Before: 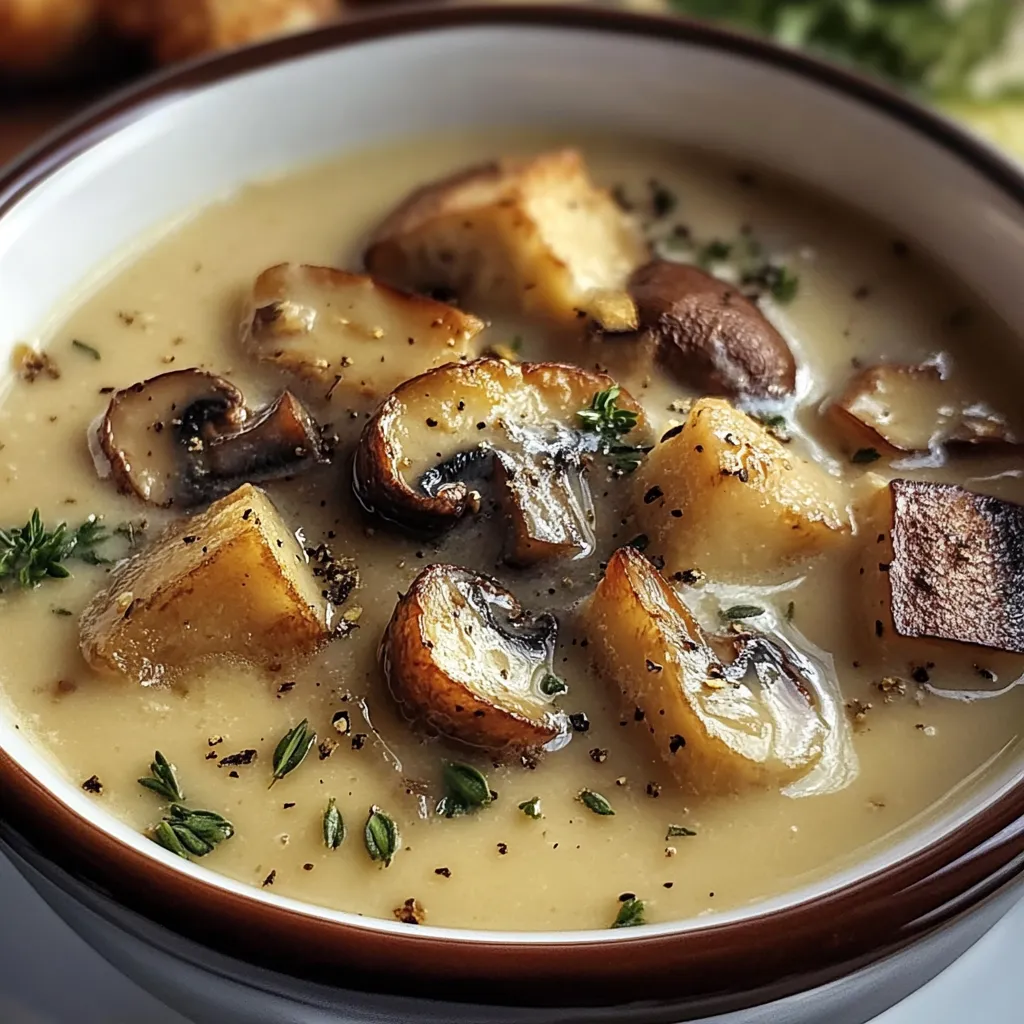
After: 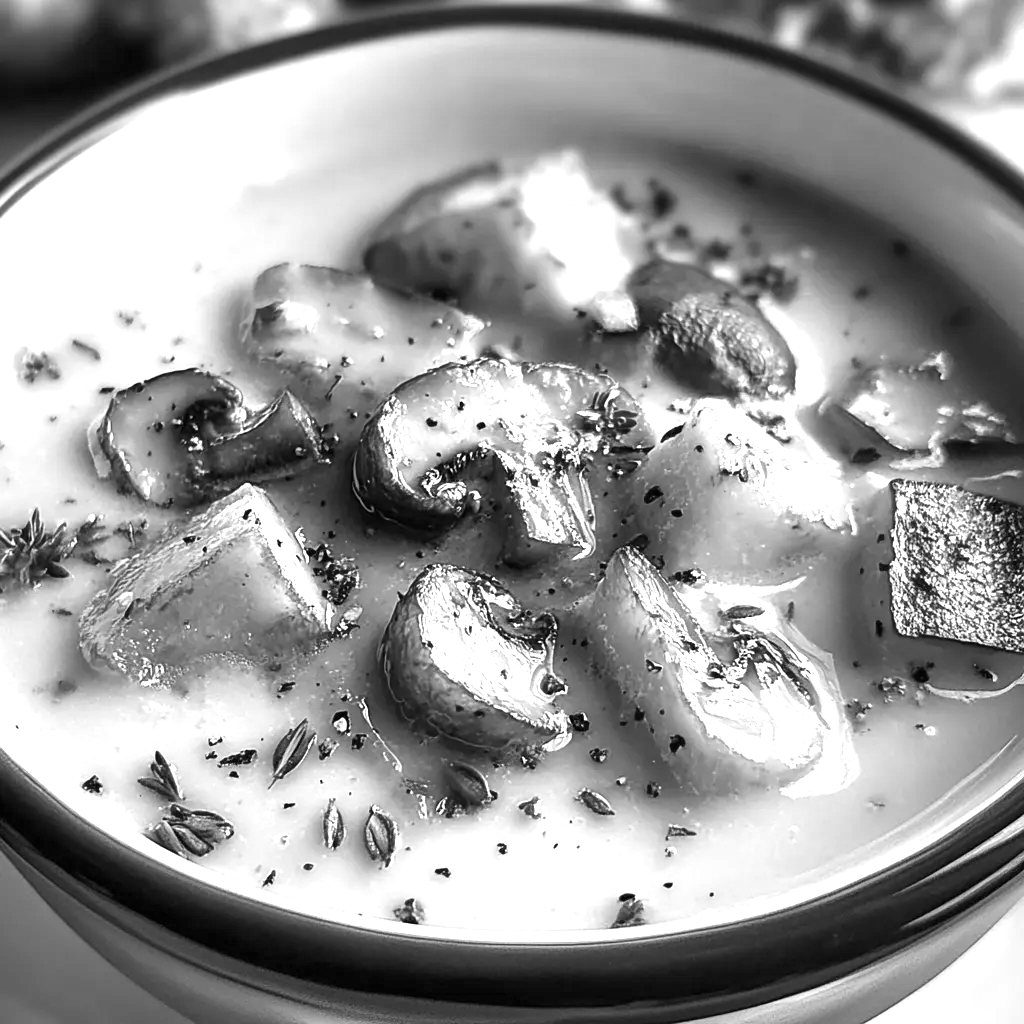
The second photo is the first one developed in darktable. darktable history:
monochrome: a 32, b 64, size 2.3
exposure: black level correction 0, exposure 1.2 EV, compensate highlight preservation false
